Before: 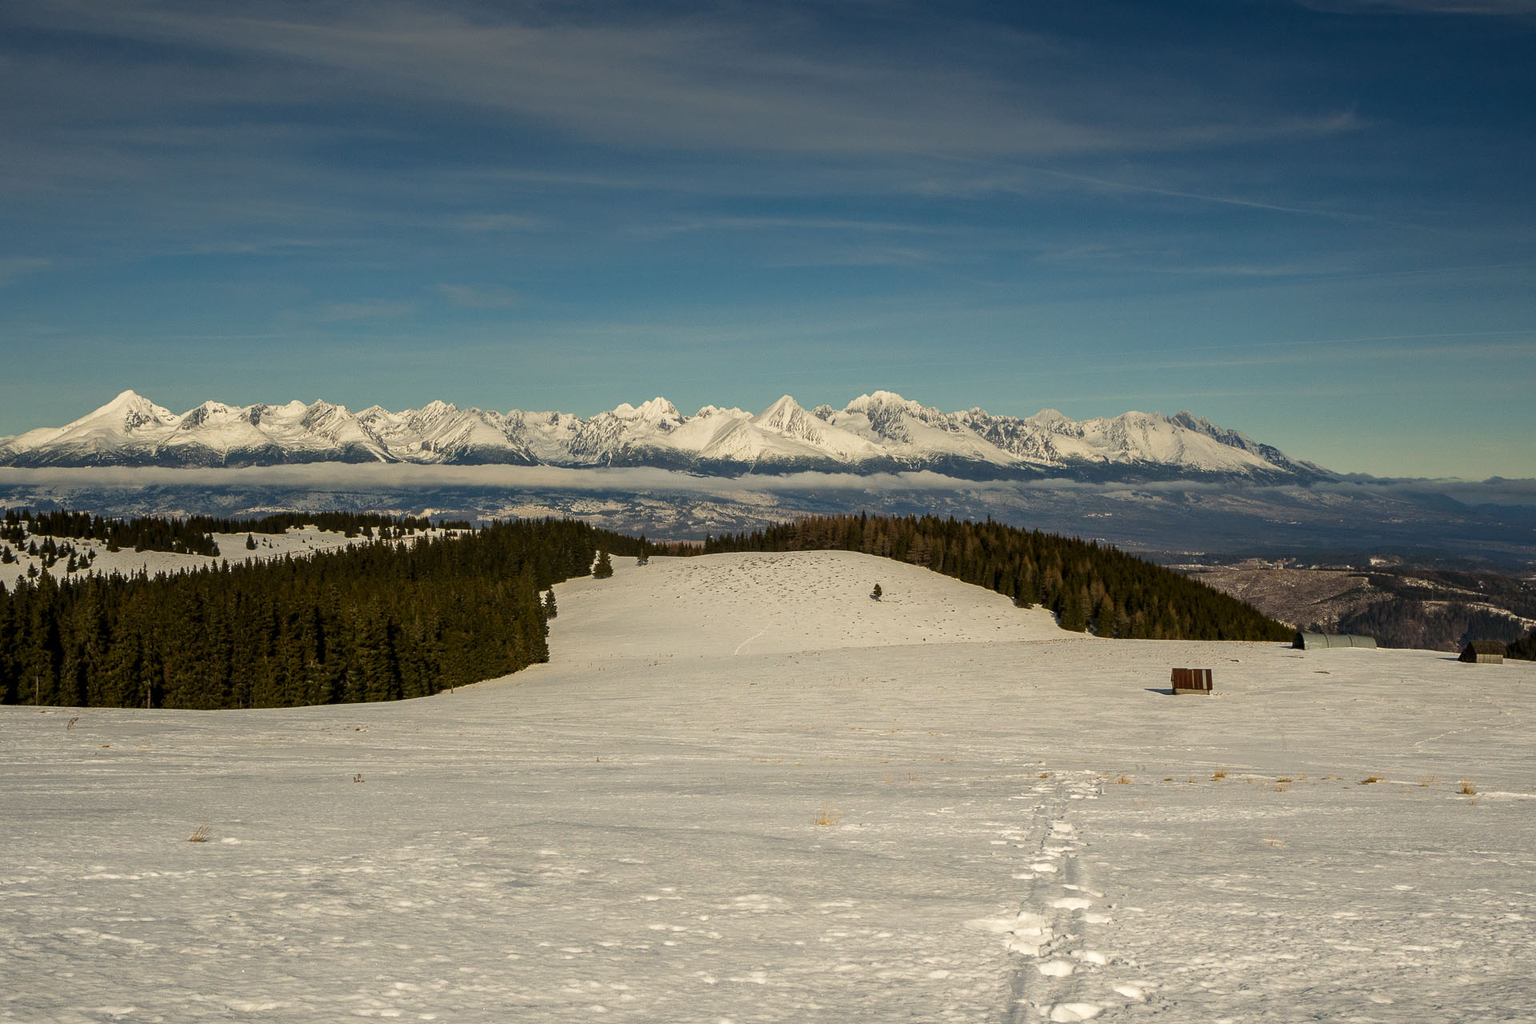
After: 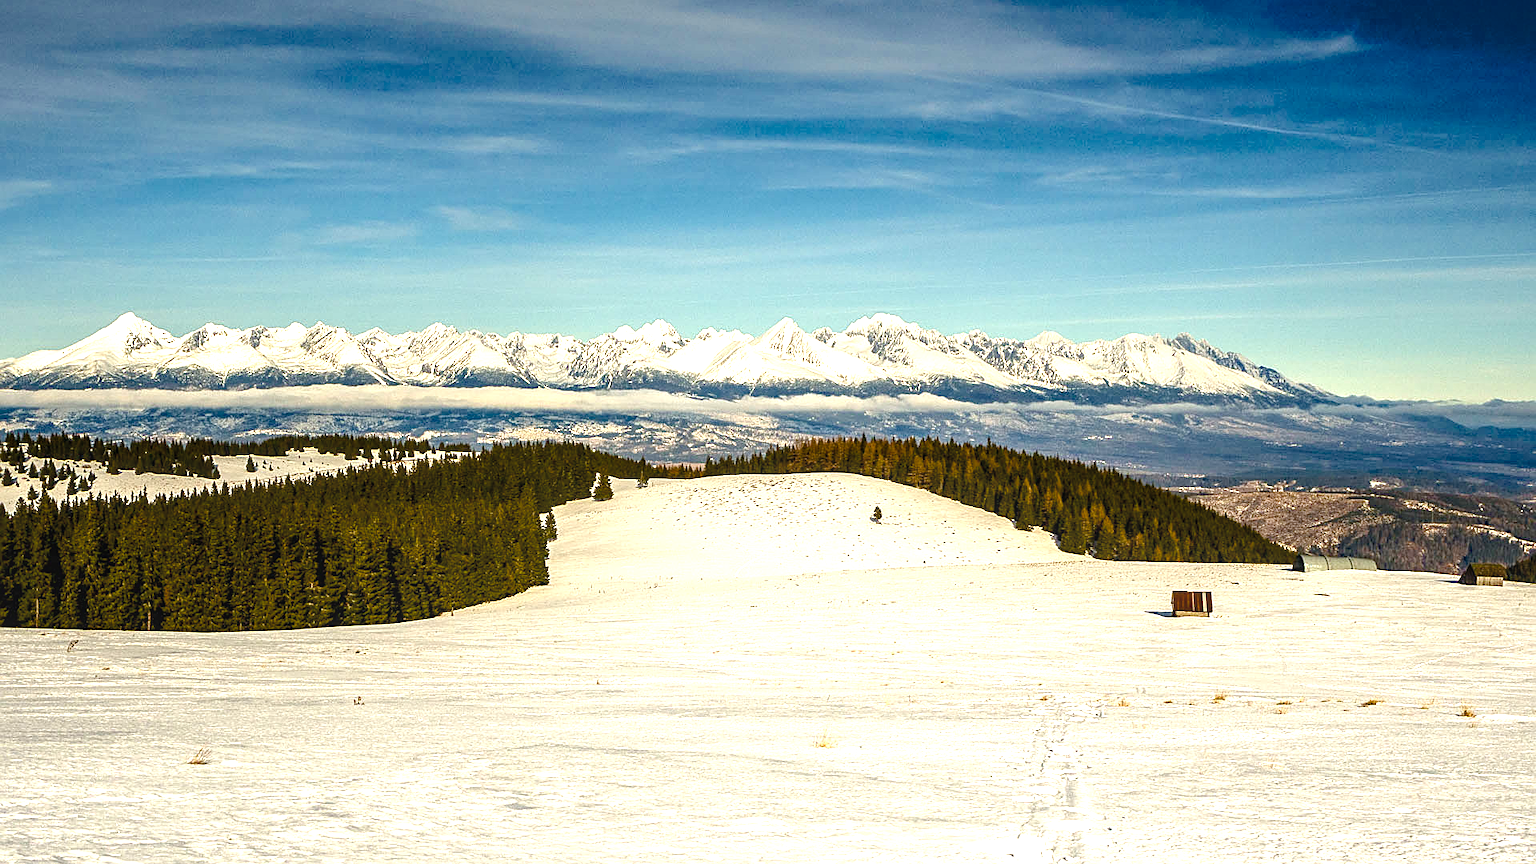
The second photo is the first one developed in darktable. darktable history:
local contrast: highlights 56%, shadows 52%, detail 130%, midtone range 0.452
sharpen: on, module defaults
crop: top 7.579%, bottom 8.021%
color balance rgb: perceptual saturation grading › global saturation 0.636%, perceptual saturation grading › mid-tones 6.127%, perceptual saturation grading › shadows 71.43%, saturation formula JzAzBz (2021)
exposure: black level correction 0, exposure 1.391 EV, compensate highlight preservation false
